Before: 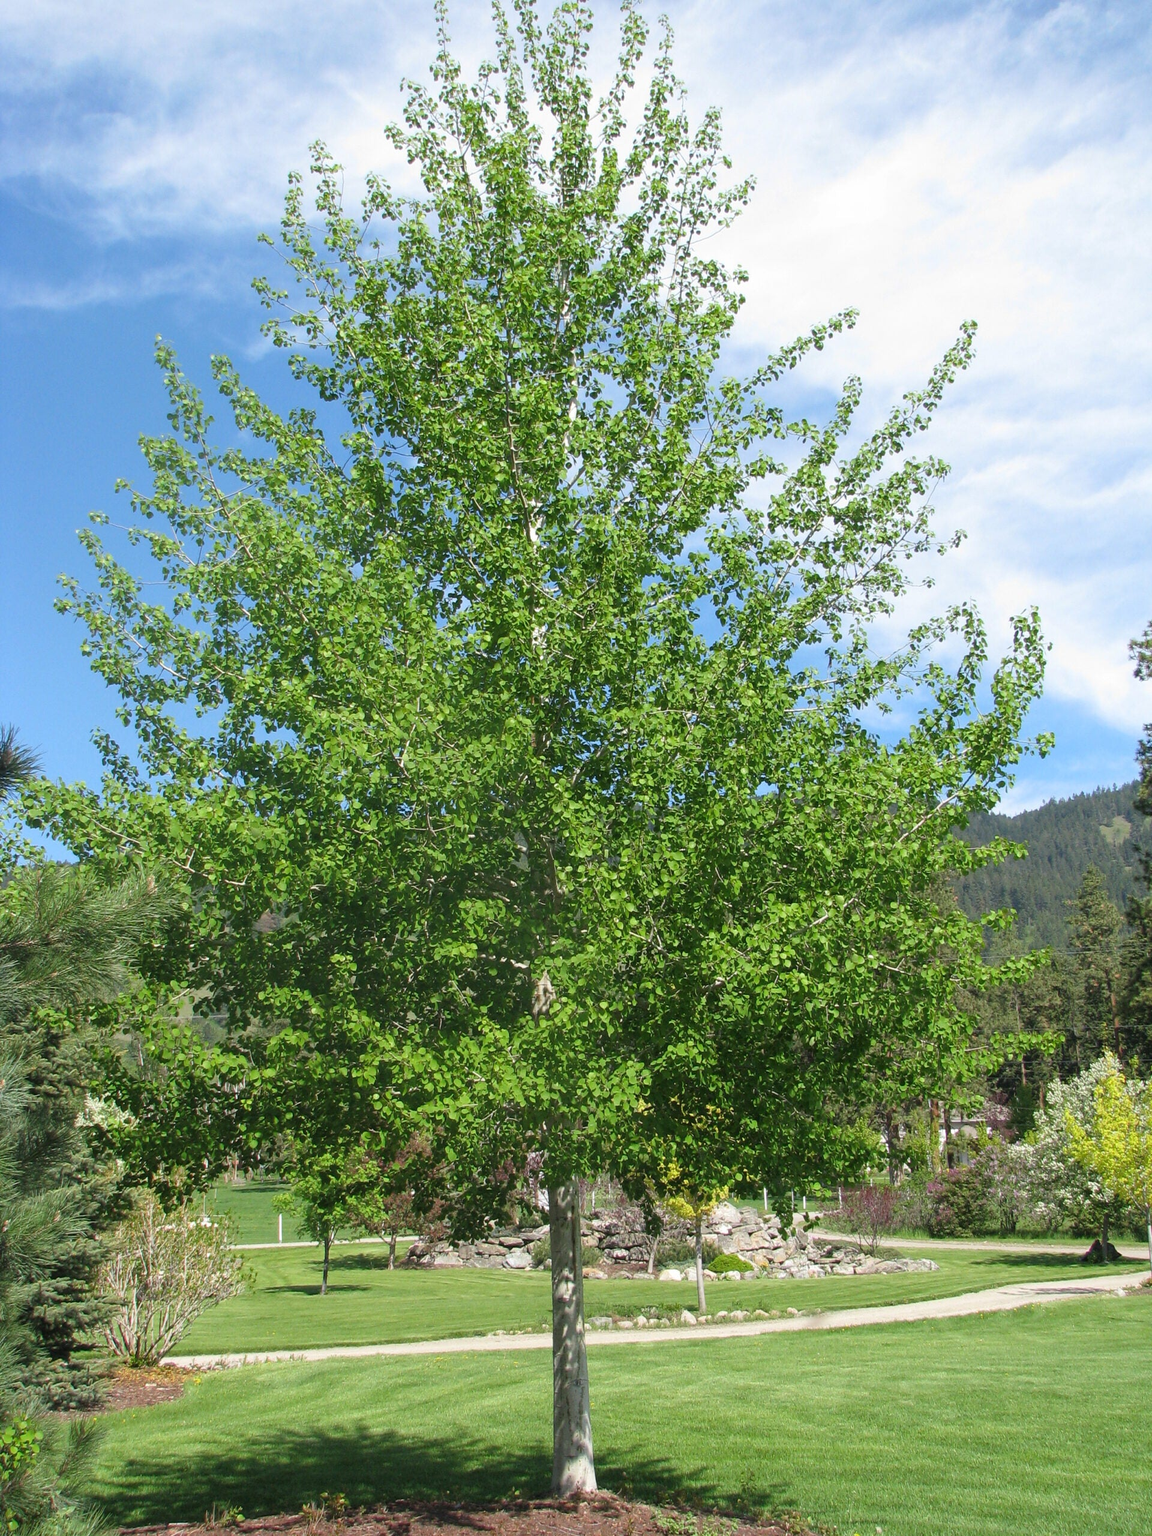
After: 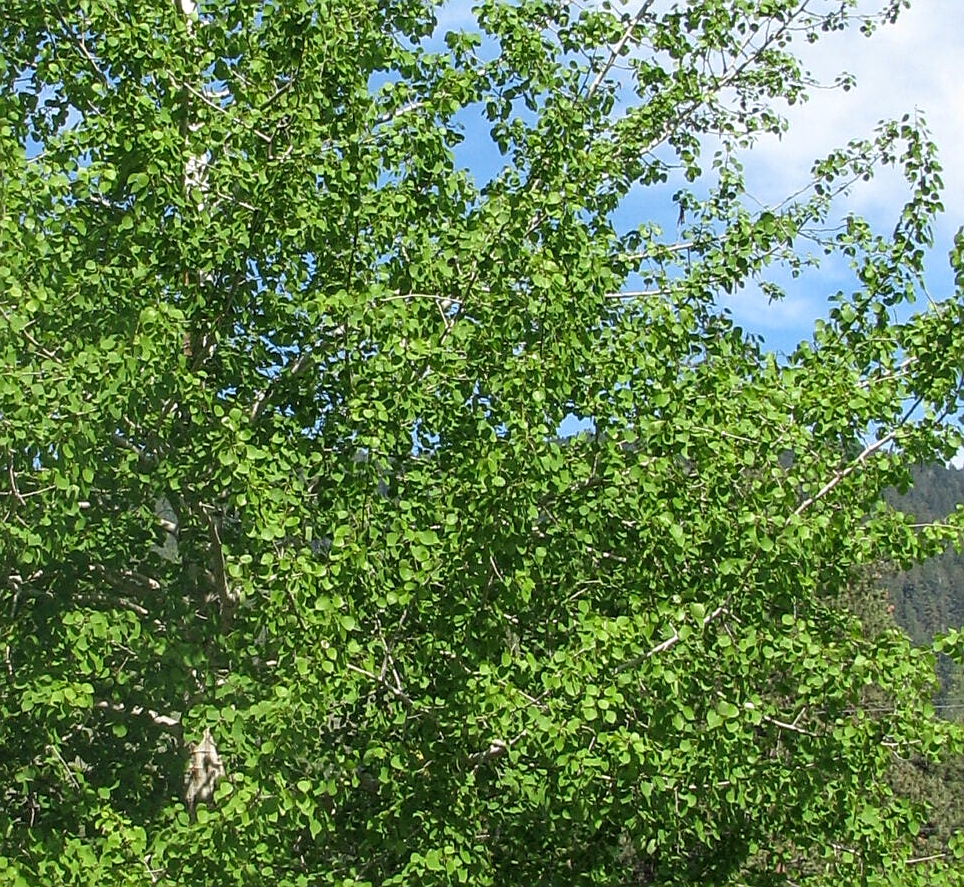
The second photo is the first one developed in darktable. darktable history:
local contrast: on, module defaults
crop: left 36.607%, top 34.735%, right 13.146%, bottom 30.611%
sharpen: on, module defaults
